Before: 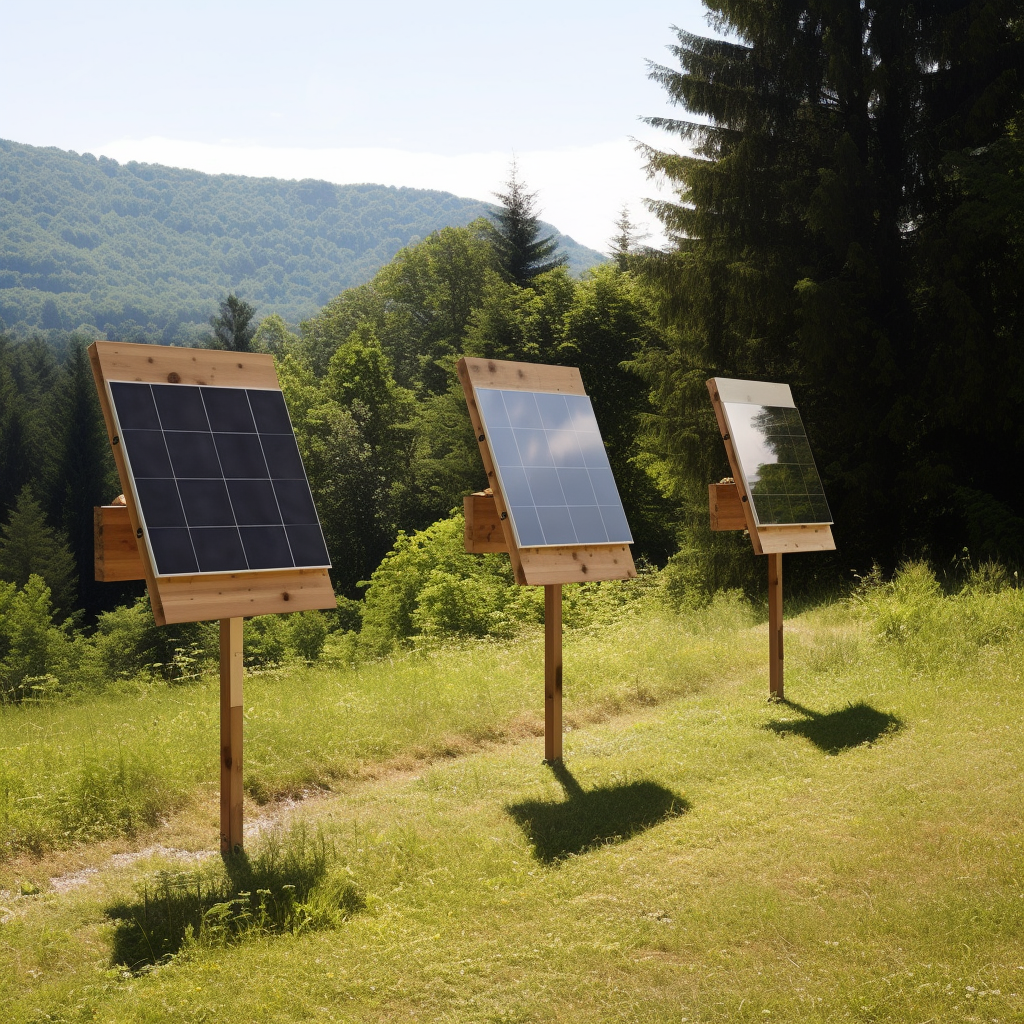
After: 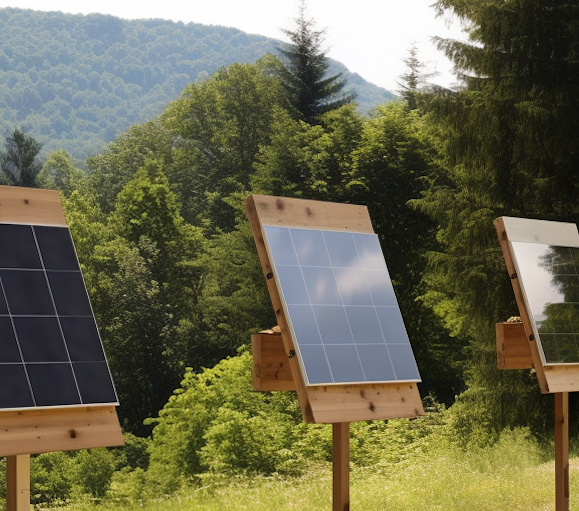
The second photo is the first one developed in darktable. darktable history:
rotate and perspective: rotation 0.174°, lens shift (vertical) 0.013, lens shift (horizontal) 0.019, shear 0.001, automatic cropping original format, crop left 0.007, crop right 0.991, crop top 0.016, crop bottom 0.997
crop: left 20.932%, top 15.471%, right 21.848%, bottom 34.081%
